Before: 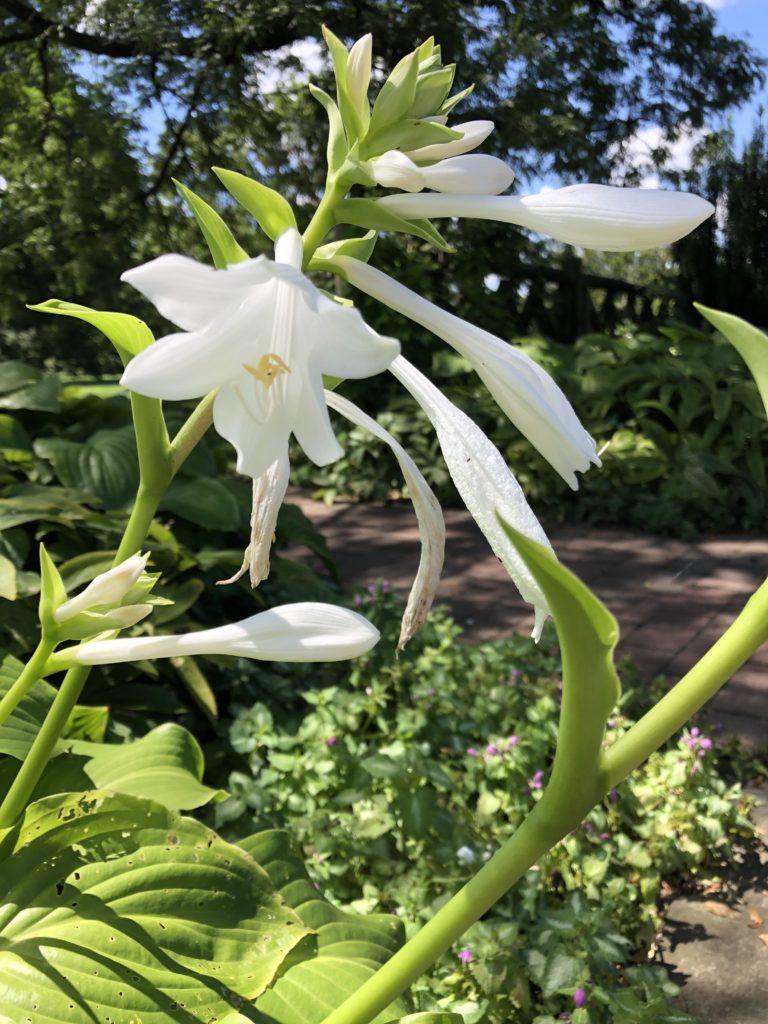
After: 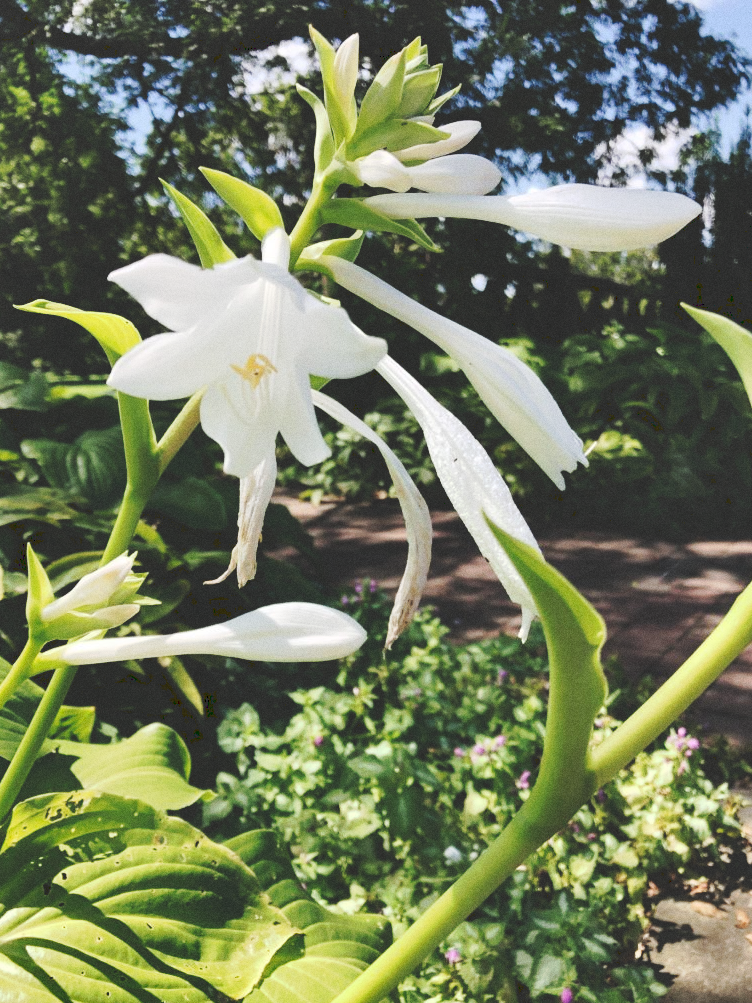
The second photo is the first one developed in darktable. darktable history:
color correction: saturation 0.8
tone curve: curves: ch0 [(0, 0) (0.003, 0.174) (0.011, 0.178) (0.025, 0.182) (0.044, 0.185) (0.069, 0.191) (0.1, 0.194) (0.136, 0.199) (0.177, 0.219) (0.224, 0.246) (0.277, 0.284) (0.335, 0.35) (0.399, 0.43) (0.468, 0.539) (0.543, 0.637) (0.623, 0.711) (0.709, 0.799) (0.801, 0.865) (0.898, 0.914) (1, 1)], preserve colors none
grain: coarseness 0.09 ISO
shadows and highlights: low approximation 0.01, soften with gaussian
crop: left 1.743%, right 0.268%, bottom 2.011%
